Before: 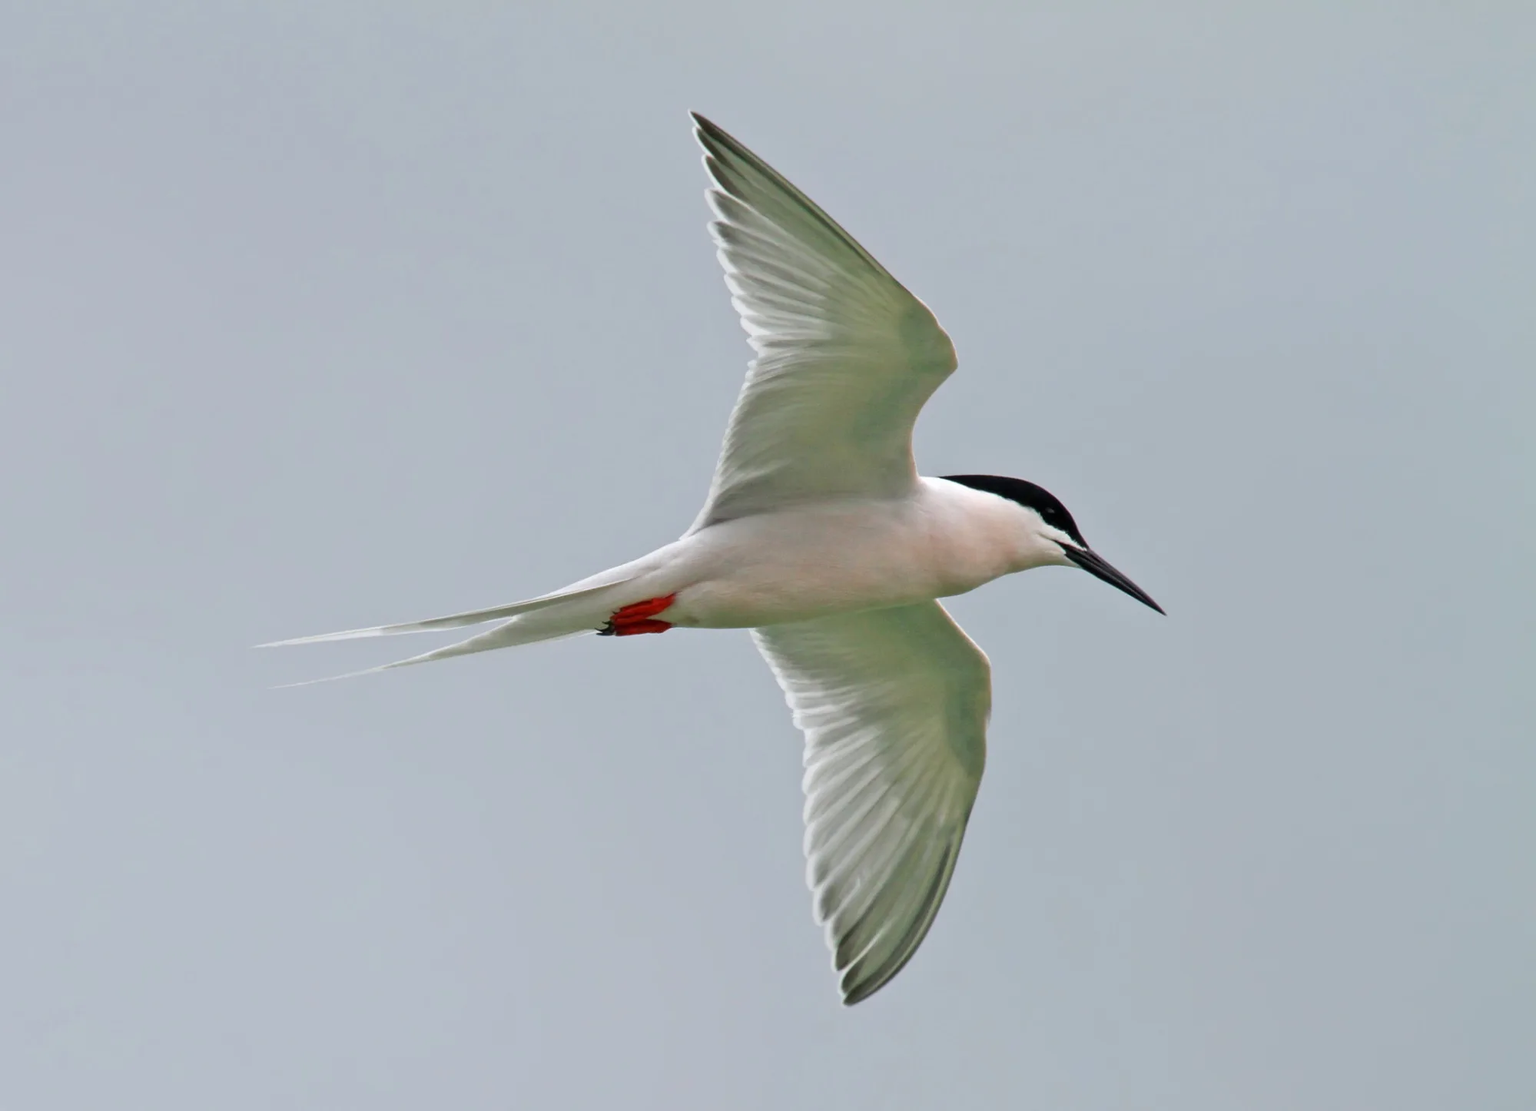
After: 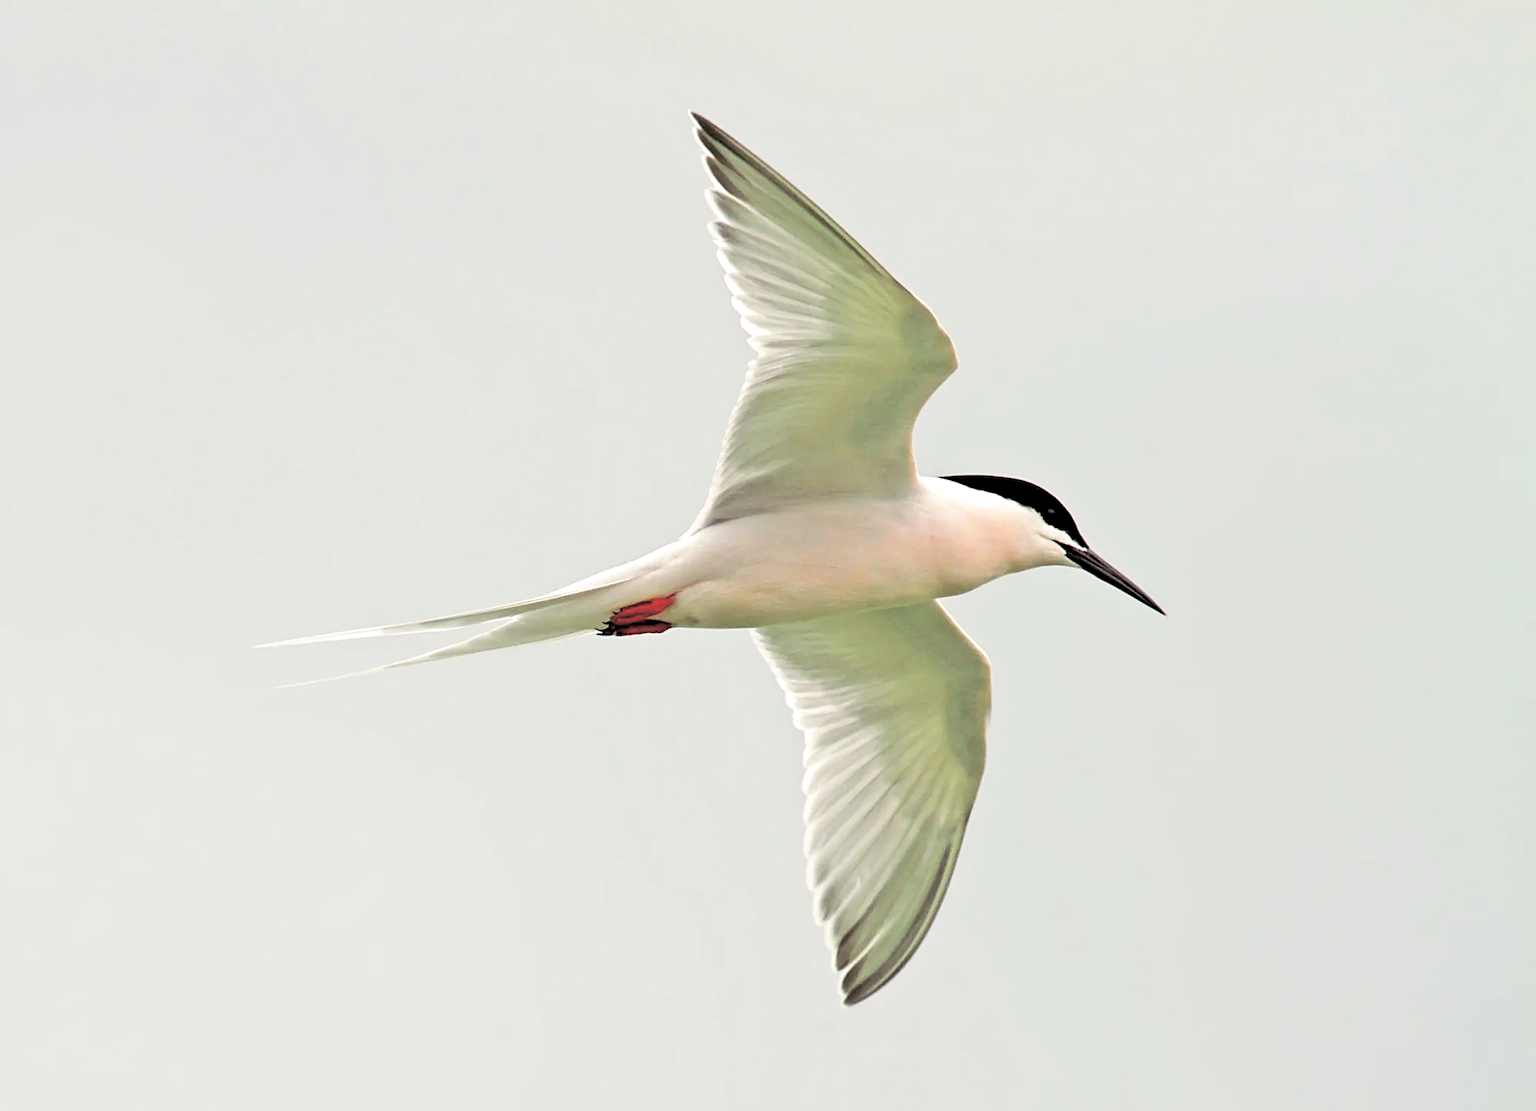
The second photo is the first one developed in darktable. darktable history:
color correction: highlights a* 4.02, highlights b* 4.98, shadows a* -7.55, shadows b* 4.98
tone equalizer: -8 EV -0.417 EV, -7 EV -0.389 EV, -6 EV -0.333 EV, -5 EV -0.222 EV, -3 EV 0.222 EV, -2 EV 0.333 EV, -1 EV 0.389 EV, +0 EV 0.417 EV, edges refinement/feathering 500, mask exposure compensation -1.57 EV, preserve details no
split-toning: shadows › saturation 0.2
sharpen: on, module defaults
levels: levels [0.072, 0.414, 0.976]
